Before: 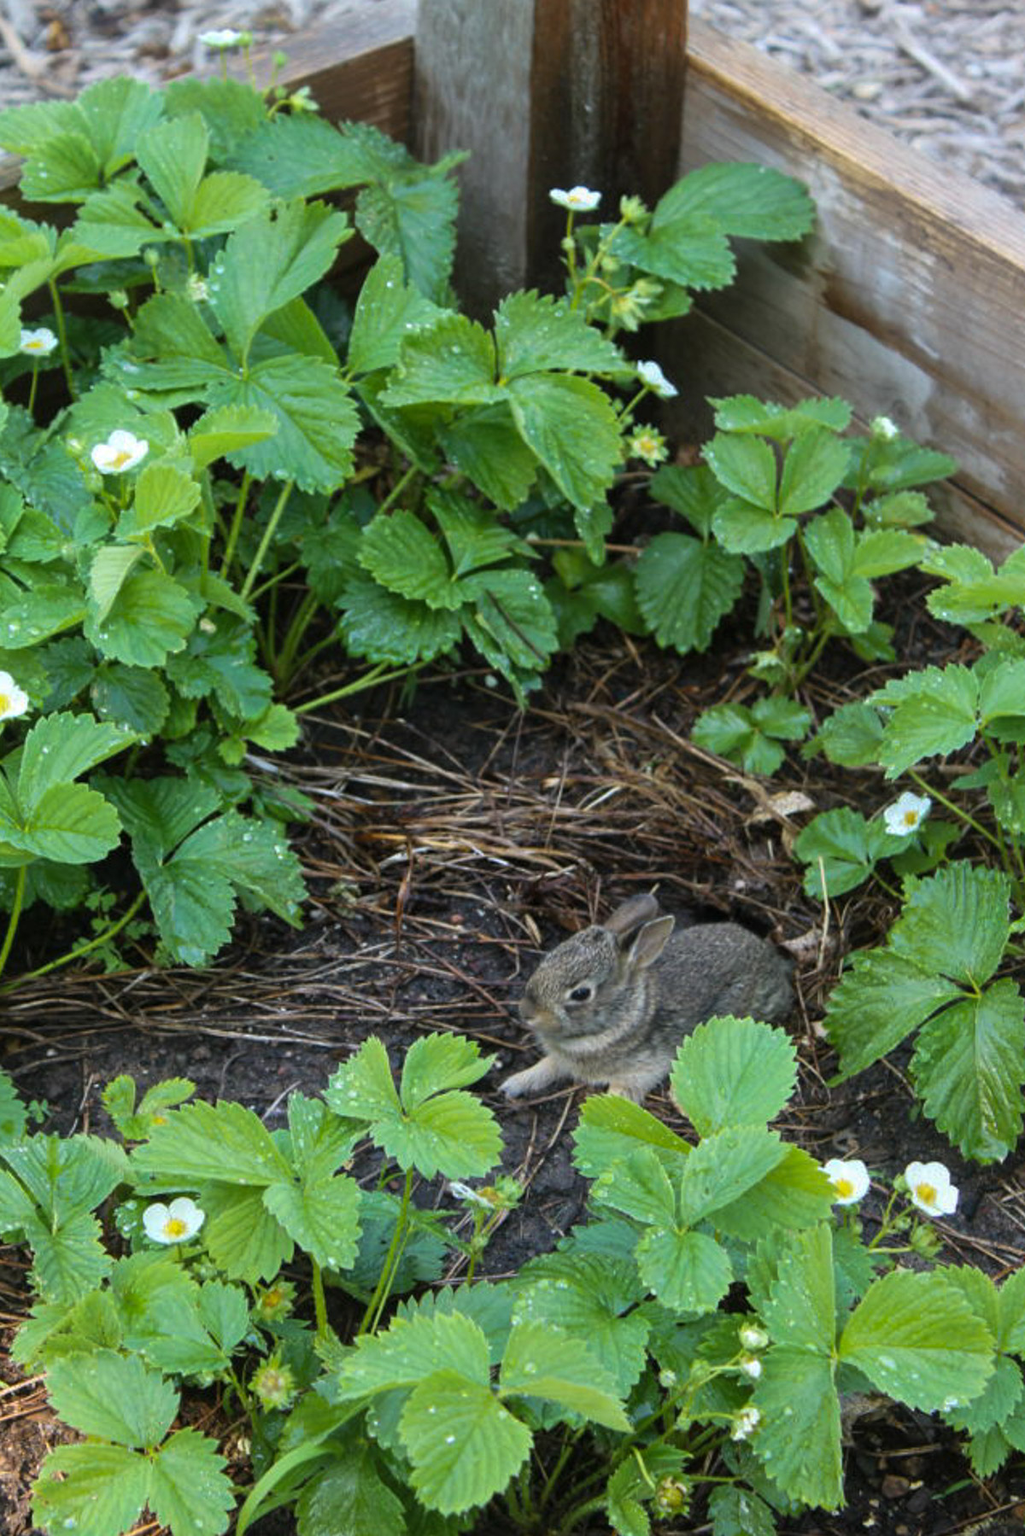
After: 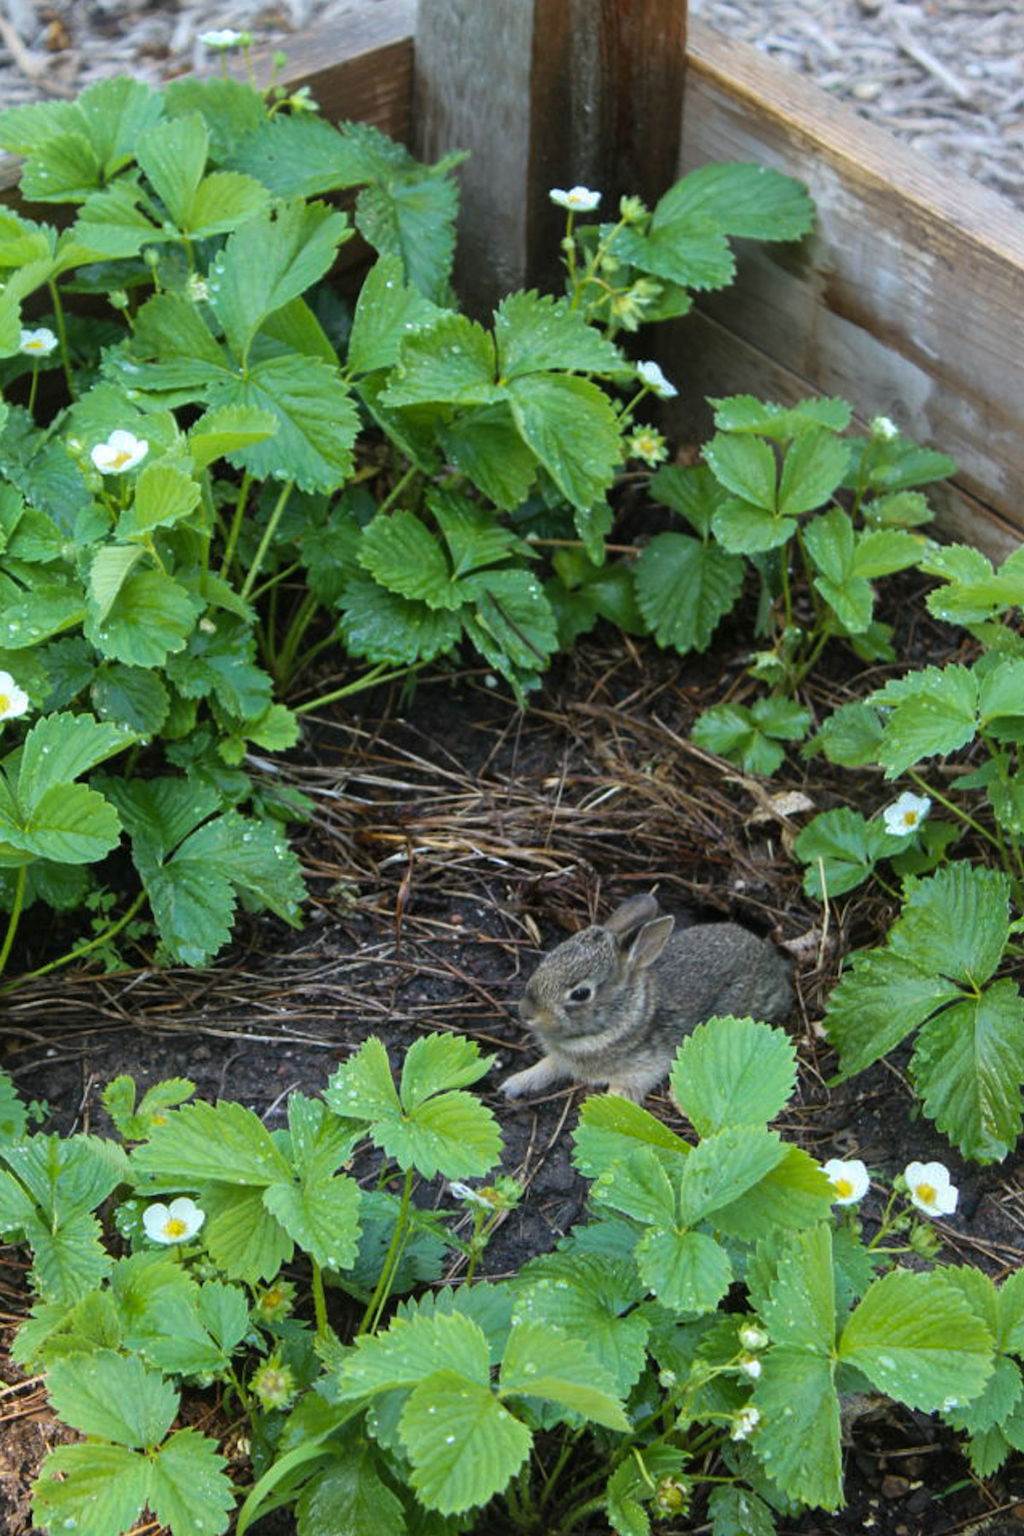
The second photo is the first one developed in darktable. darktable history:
white balance: red 0.986, blue 1.01
